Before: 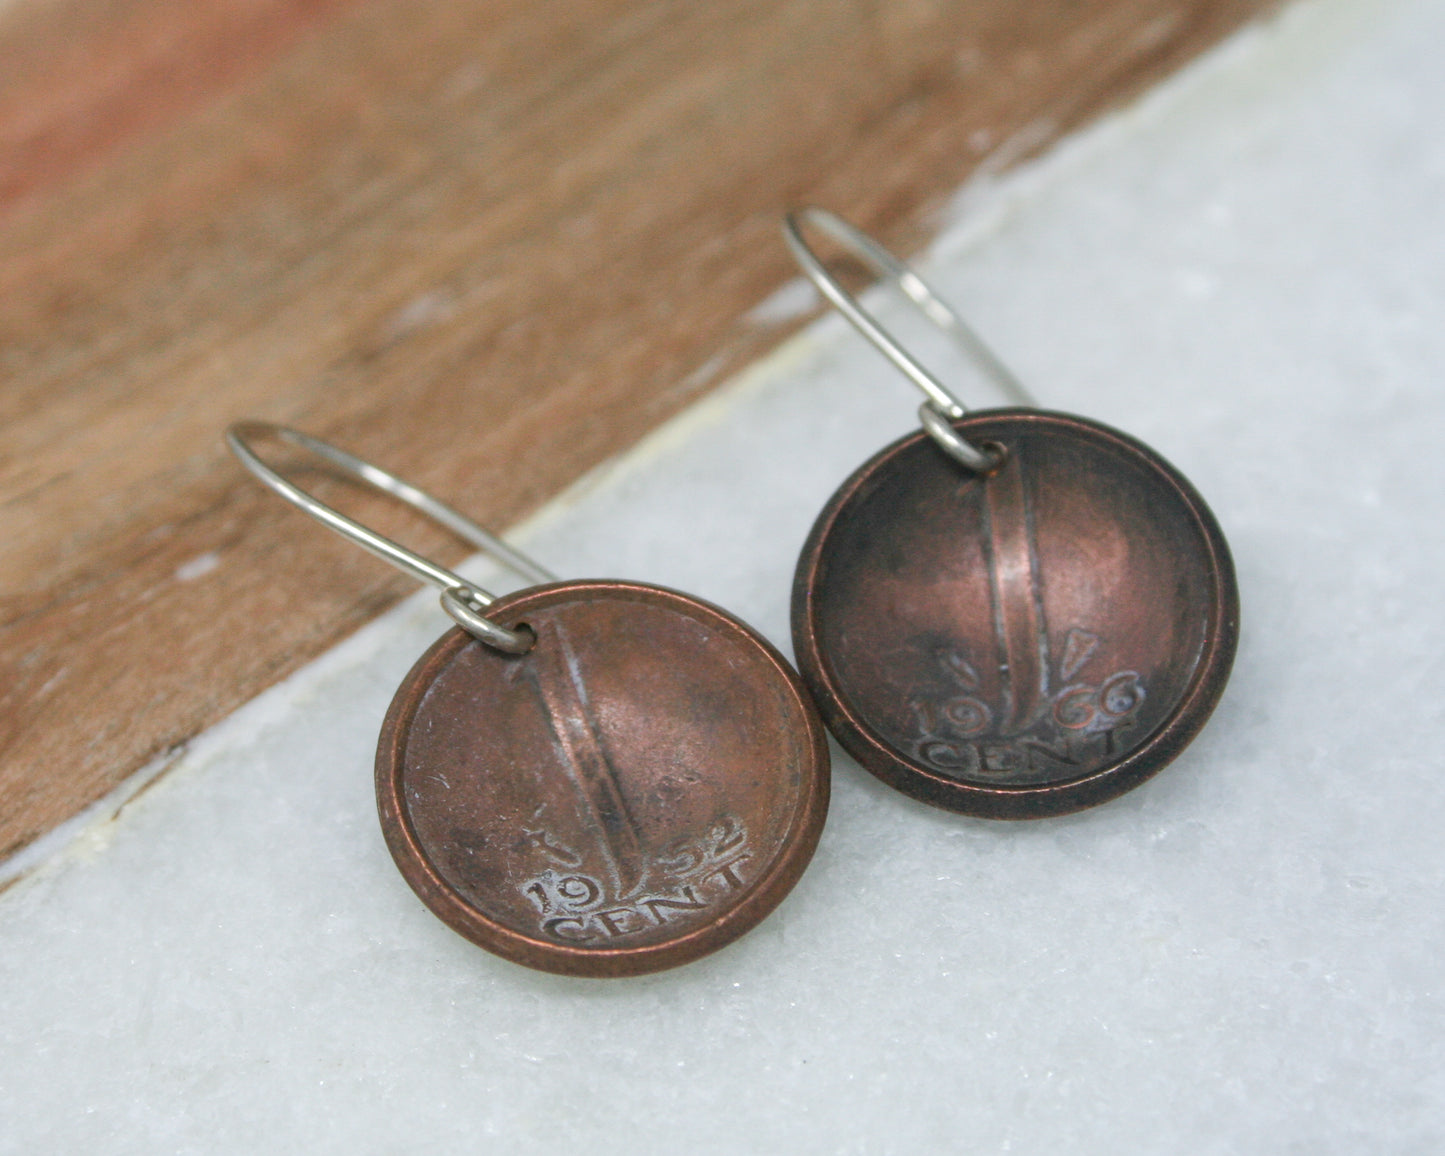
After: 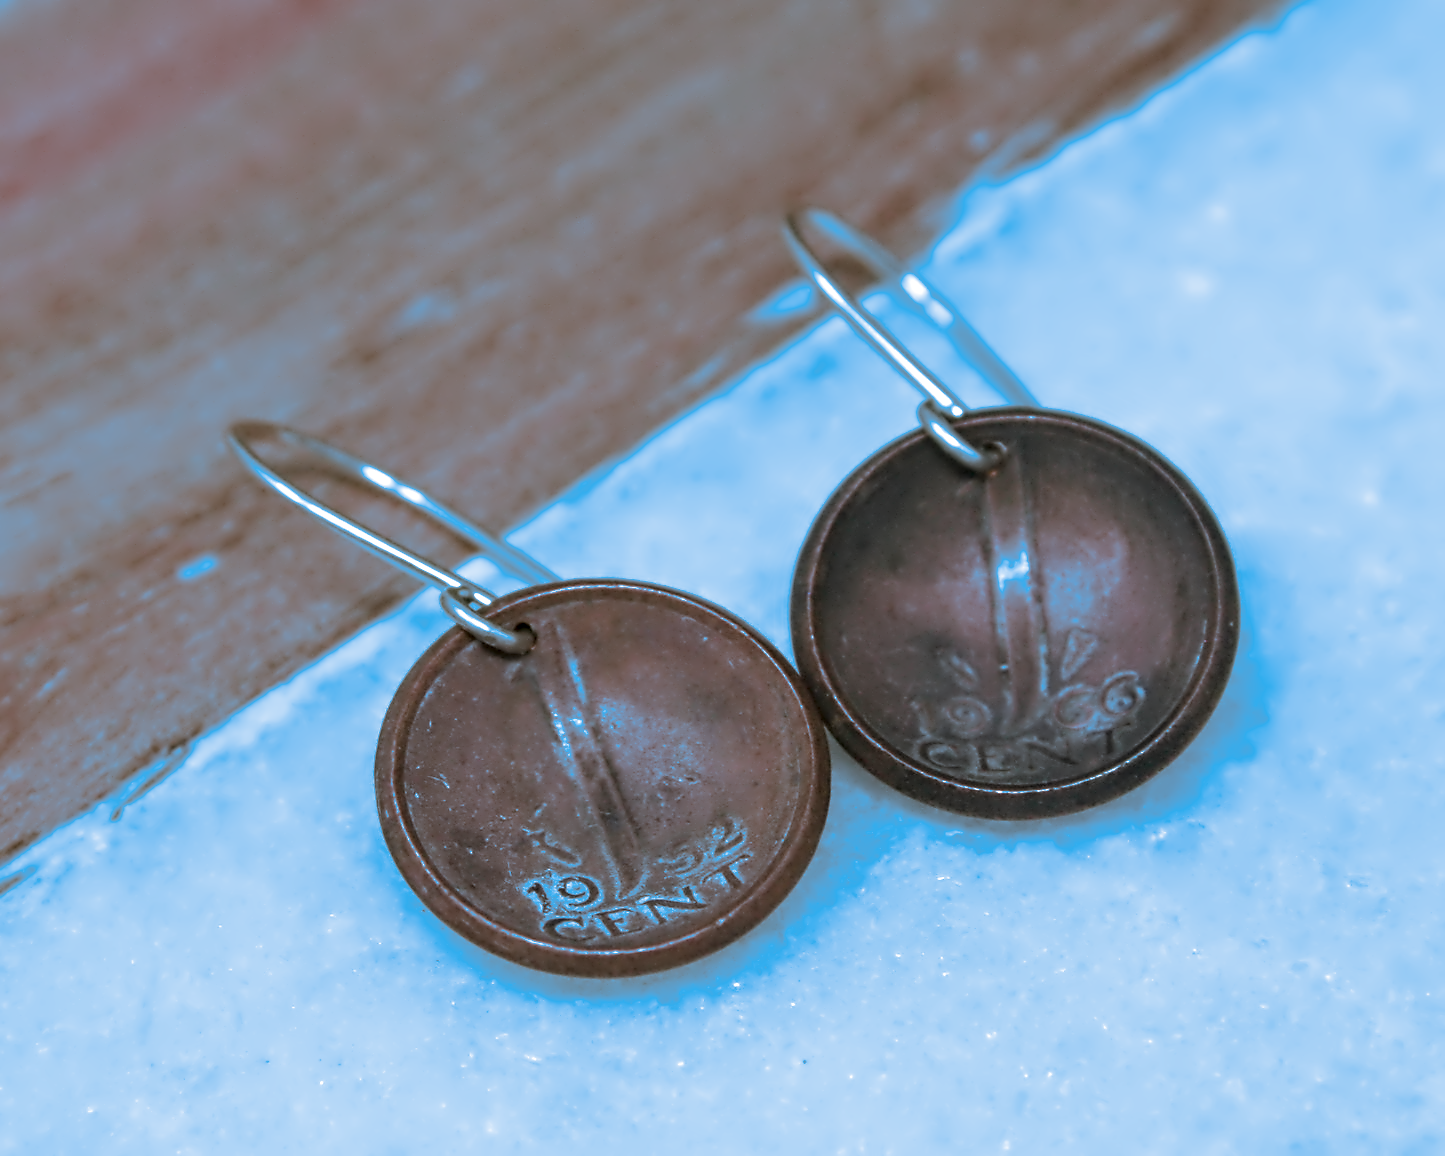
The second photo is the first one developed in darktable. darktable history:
split-toning: shadows › hue 220°, shadows › saturation 0.64, highlights › hue 220°, highlights › saturation 0.64, balance 0, compress 5.22%
contrast equalizer: octaves 7, y [[0.5, 0.542, 0.583, 0.625, 0.667, 0.708], [0.5 ×6], [0.5 ×6], [0, 0.033, 0.067, 0.1, 0.133, 0.167], [0, 0.05, 0.1, 0.15, 0.2, 0.25]]
